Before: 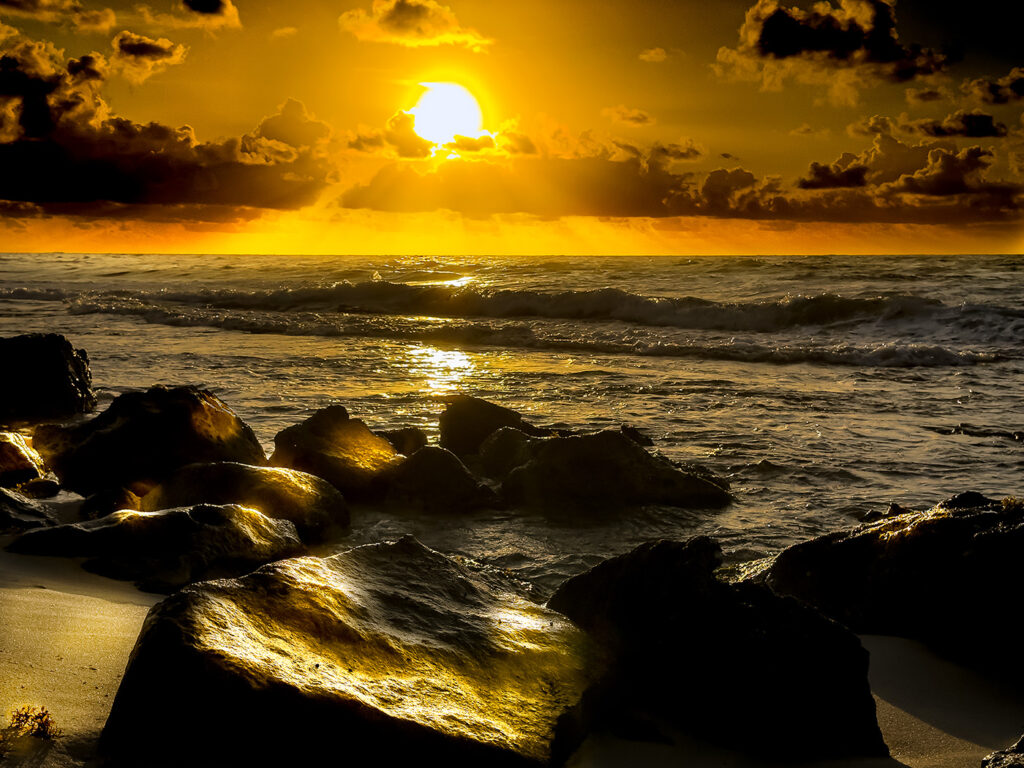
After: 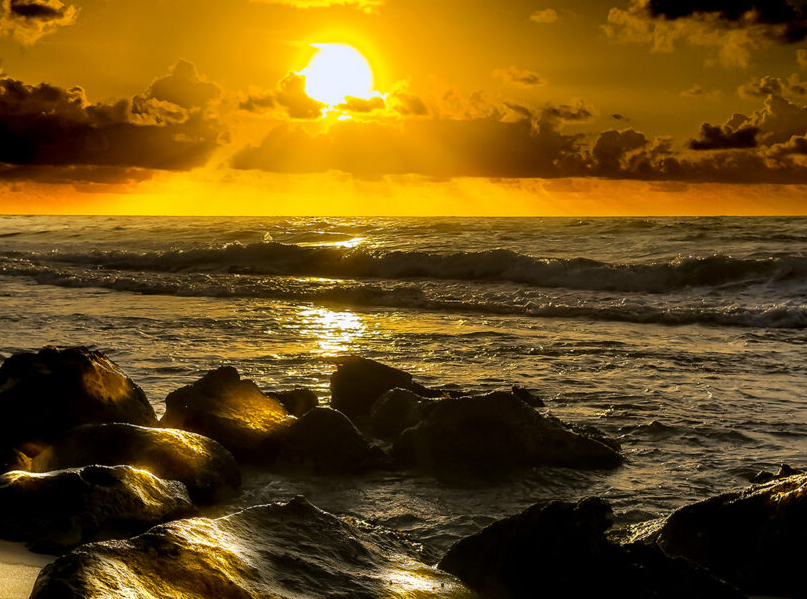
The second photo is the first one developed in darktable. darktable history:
crop and rotate: left 10.668%, top 5.11%, right 10.503%, bottom 16.823%
